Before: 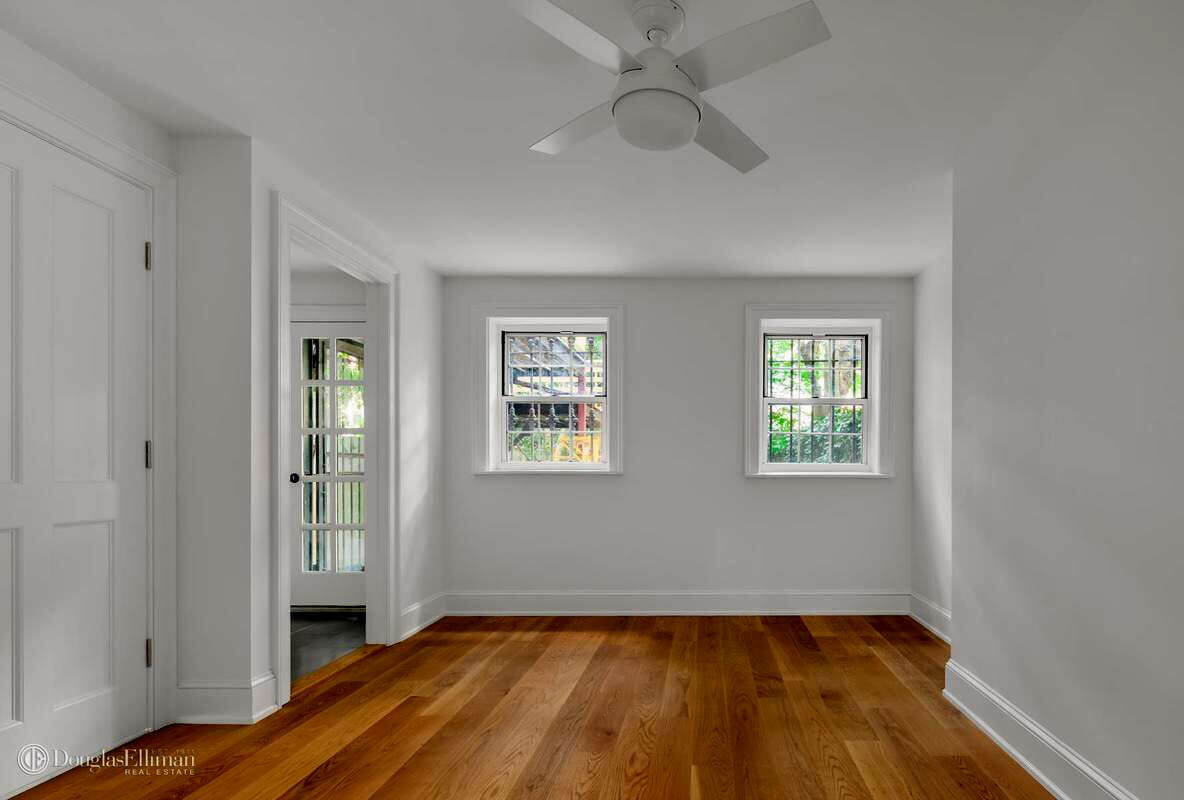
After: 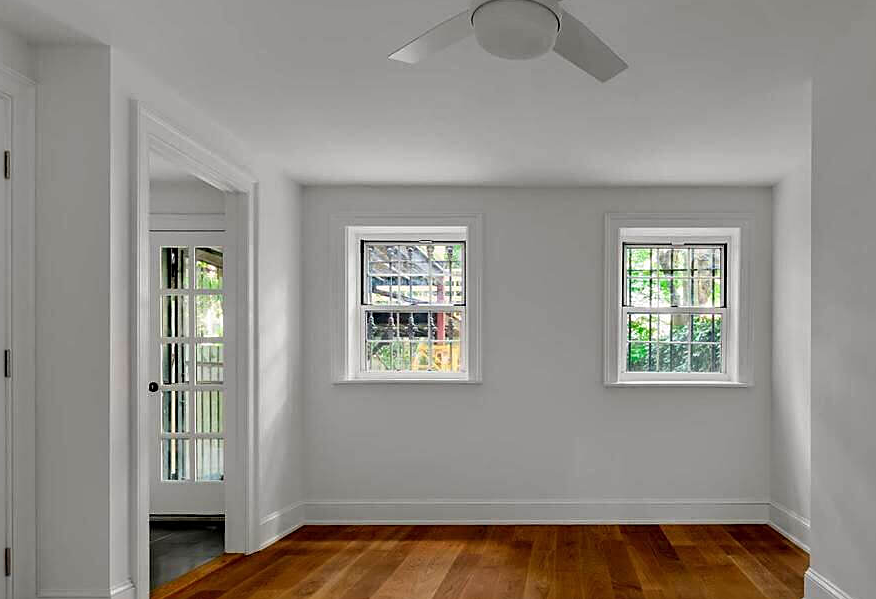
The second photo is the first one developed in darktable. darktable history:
crop and rotate: left 11.956%, top 11.424%, right 13.981%, bottom 13.683%
sharpen: on, module defaults
